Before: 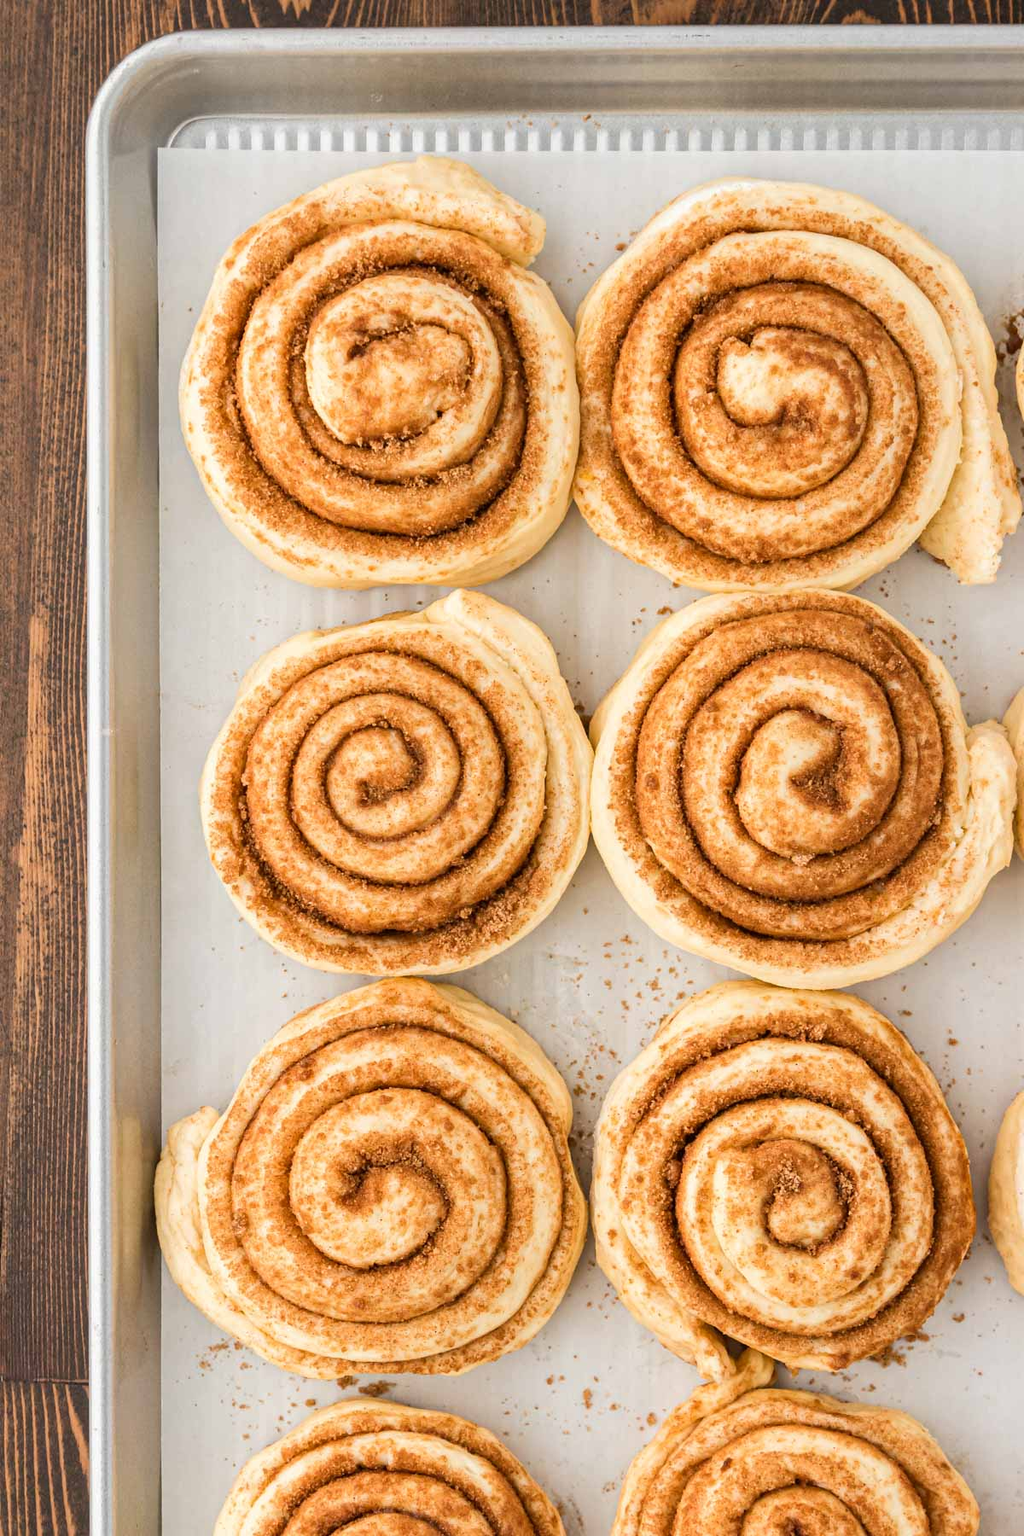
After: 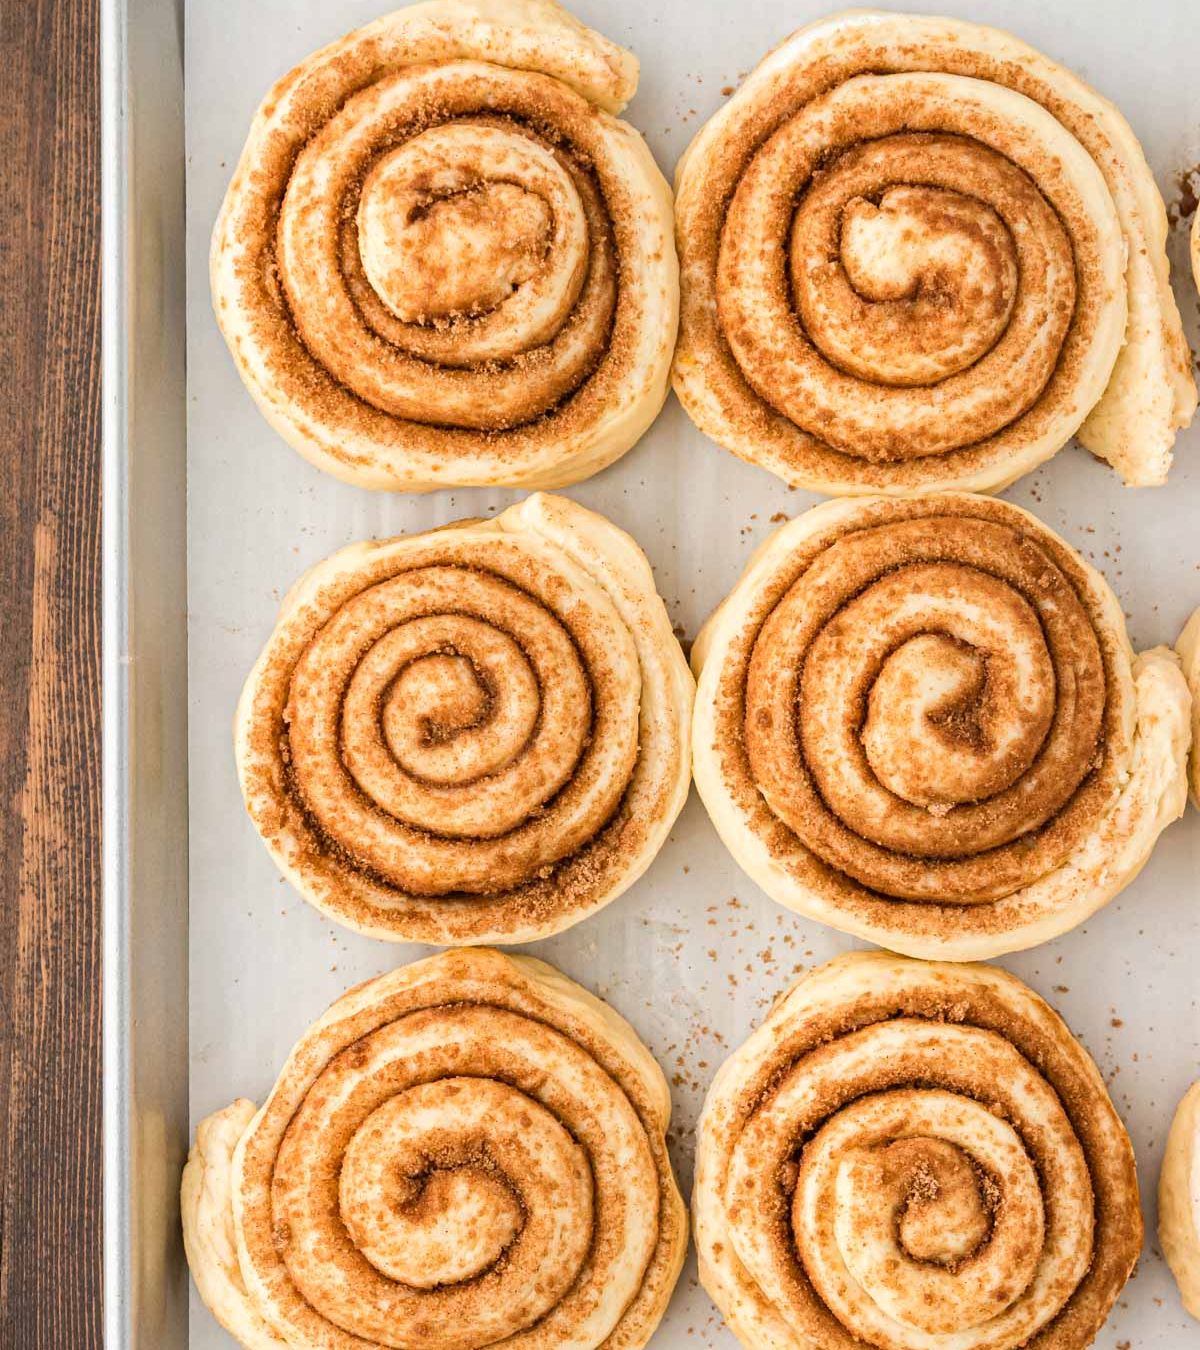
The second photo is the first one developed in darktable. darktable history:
tone equalizer: mask exposure compensation -0.491 EV
crop: top 11.028%, bottom 13.951%
